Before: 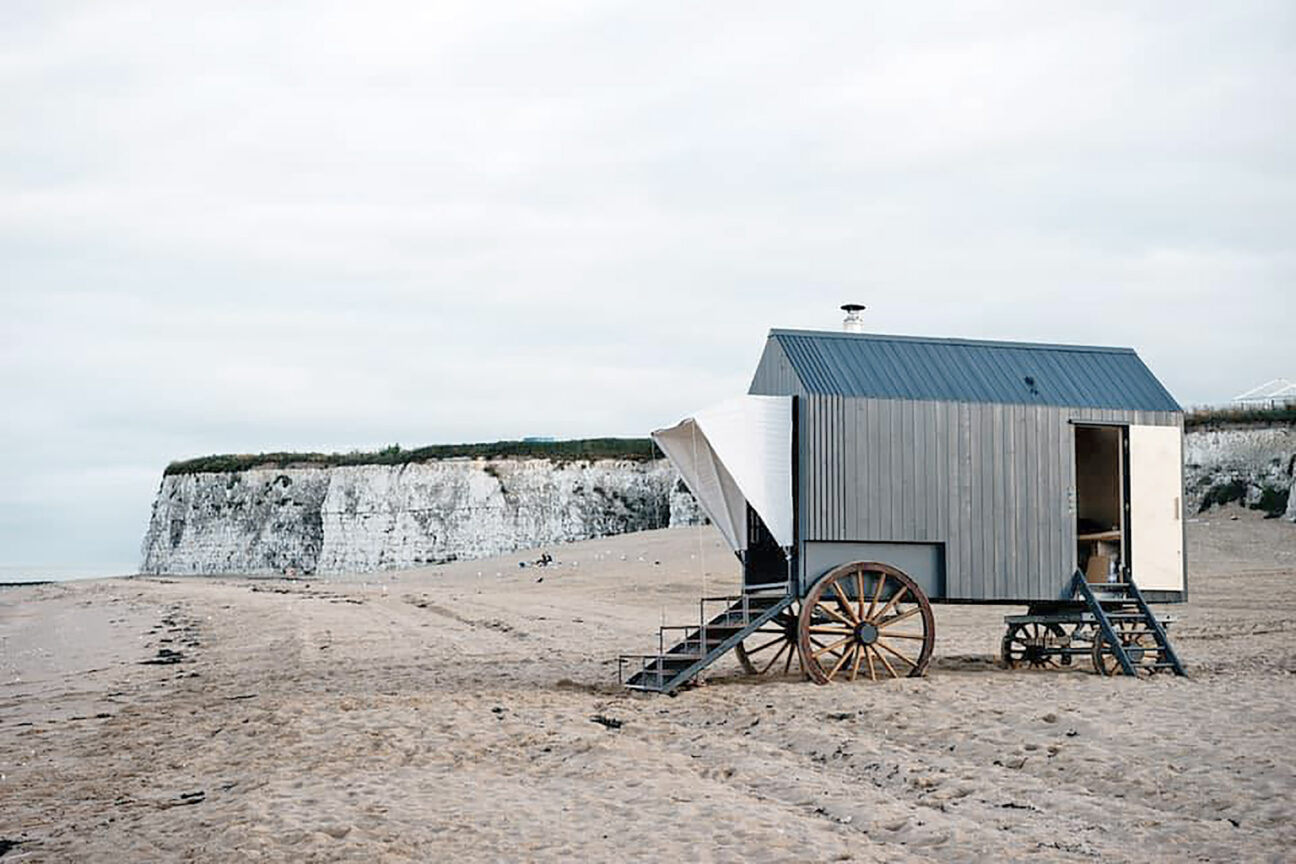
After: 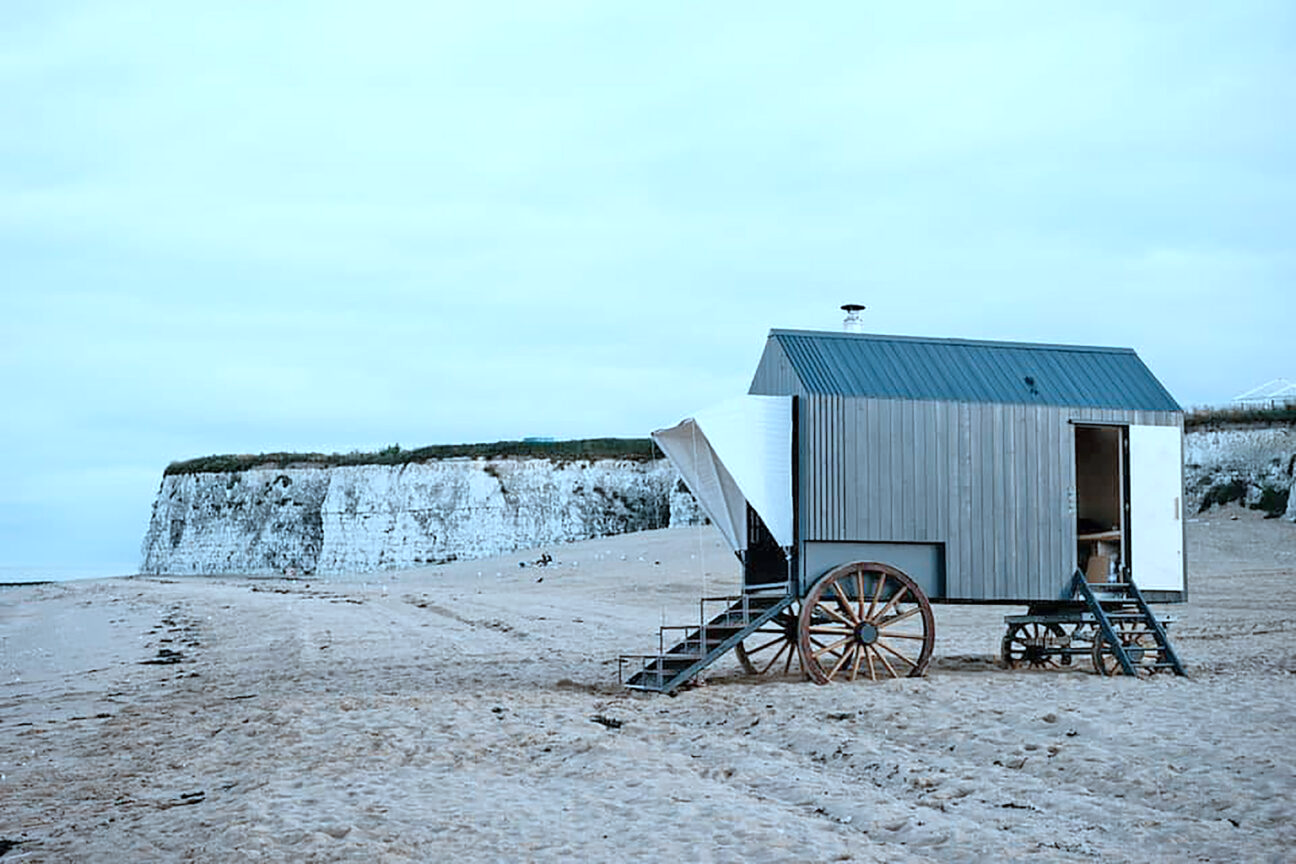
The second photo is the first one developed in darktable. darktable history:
color balance: contrast fulcrum 17.78%
color correction: highlights a* -9.73, highlights b* -21.22
